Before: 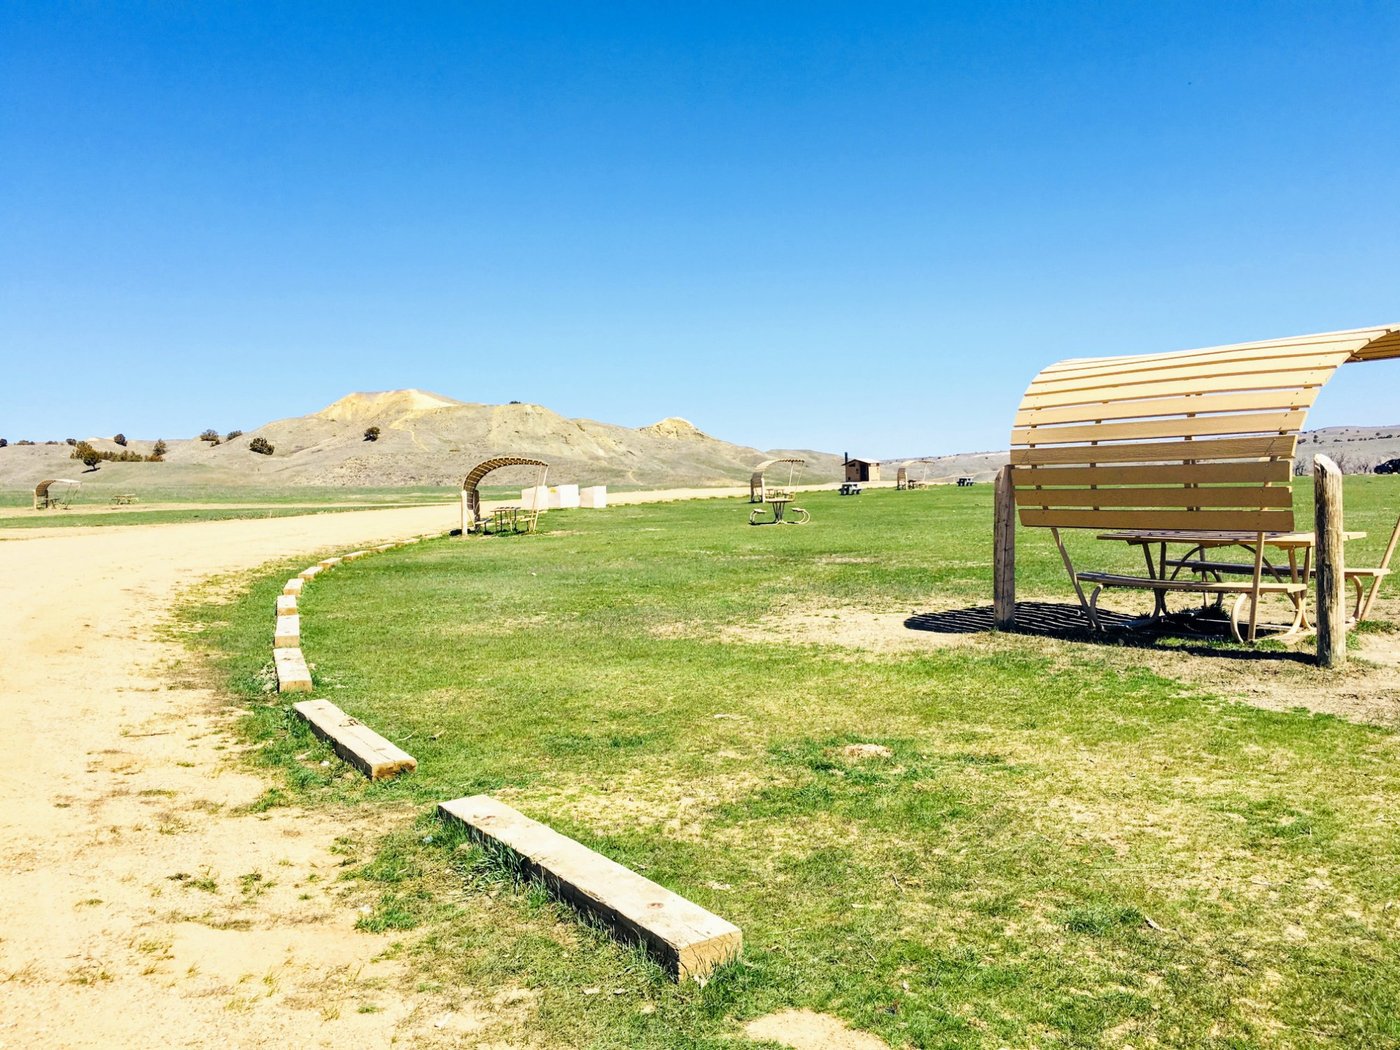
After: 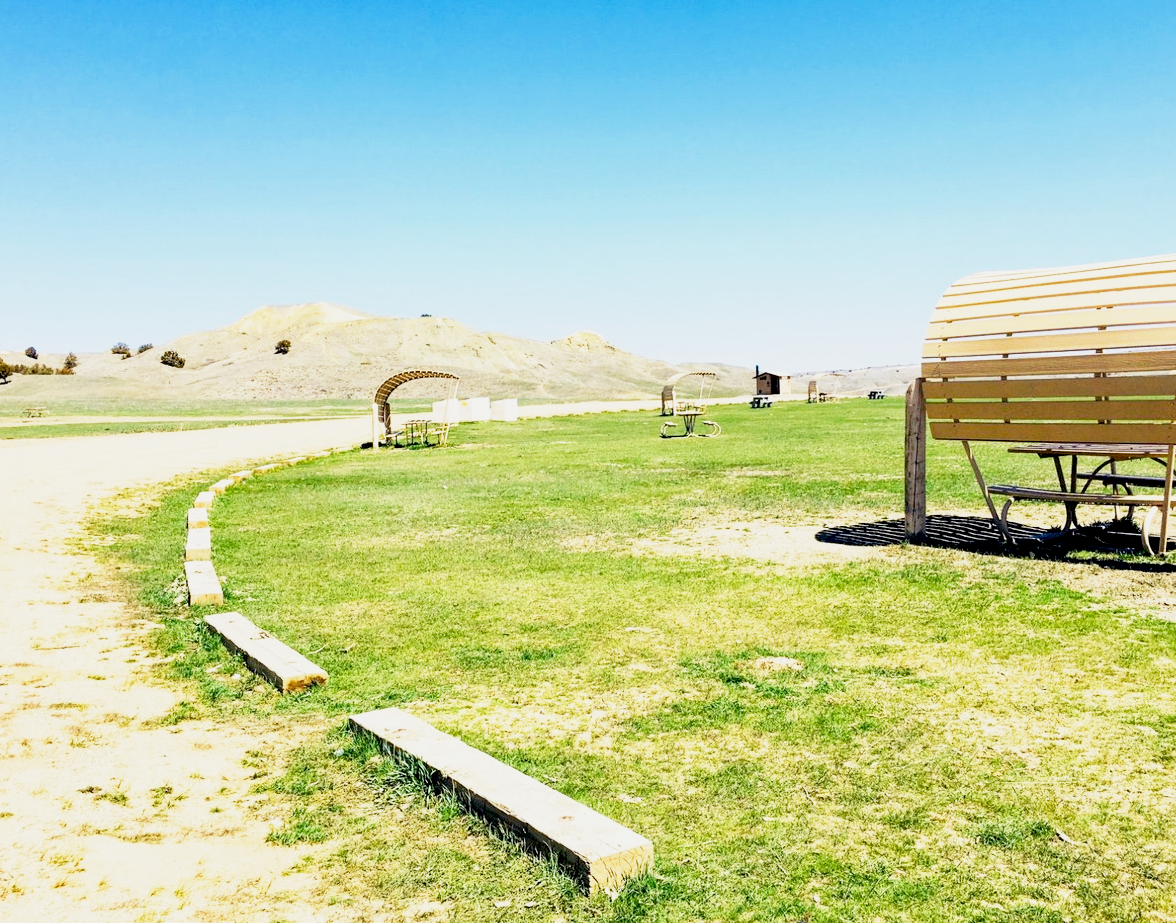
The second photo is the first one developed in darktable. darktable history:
base curve: curves: ch0 [(0, 0) (0.088, 0.125) (0.176, 0.251) (0.354, 0.501) (0.613, 0.749) (1, 0.877)], preserve colors none
crop: left 6.426%, top 8.329%, right 9.546%, bottom 3.708%
exposure: black level correction 0.009, exposure 0.113 EV, compensate exposure bias true, compensate highlight preservation false
